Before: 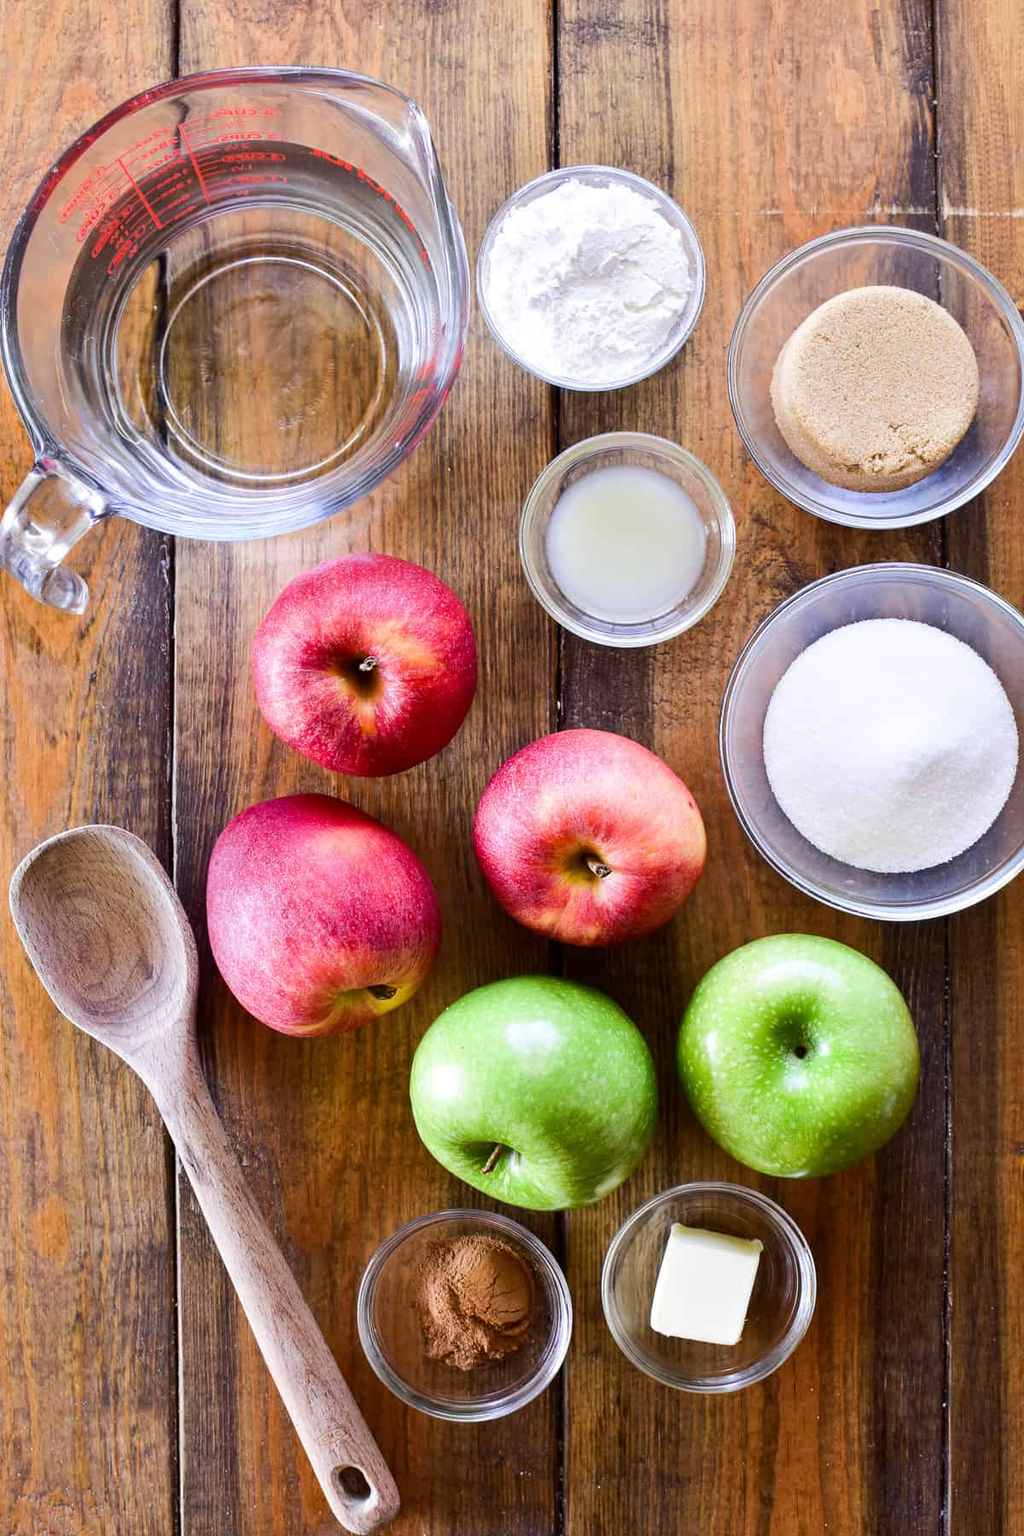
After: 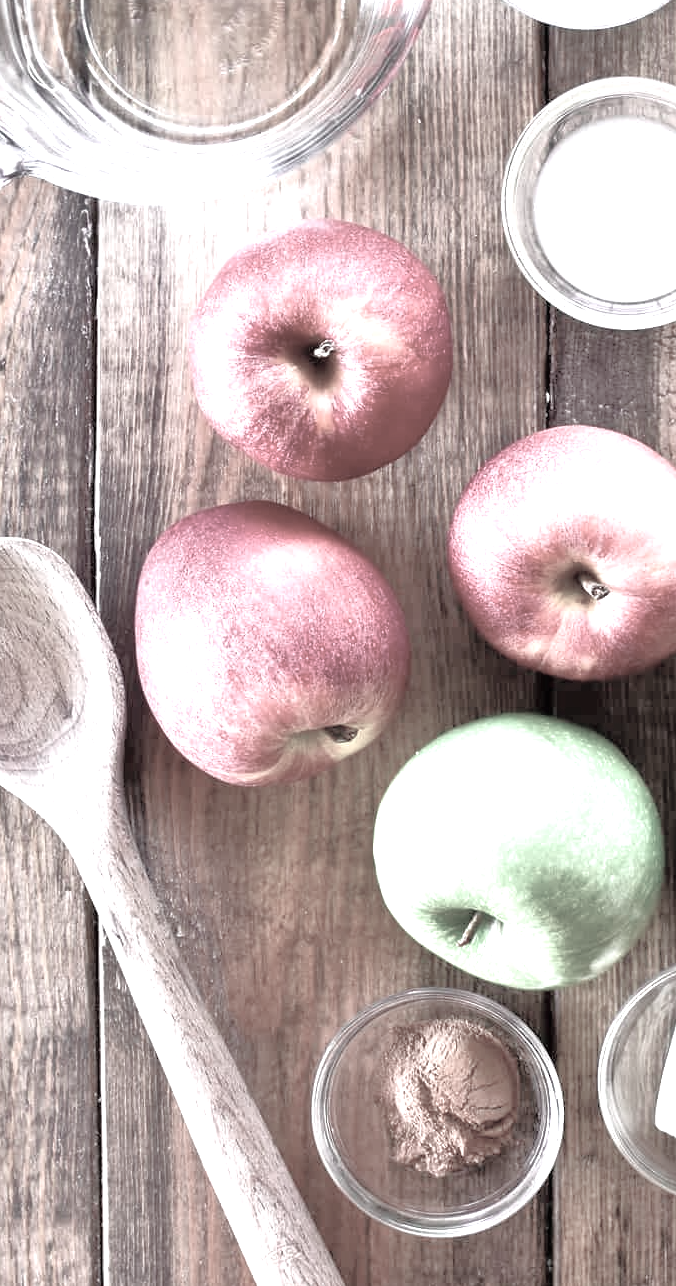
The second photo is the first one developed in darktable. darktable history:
exposure: black level correction 0, exposure 1.1 EV, compensate highlight preservation false
color contrast: green-magenta contrast 0.3, blue-yellow contrast 0.15
tone equalizer: -7 EV 0.15 EV, -6 EV 0.6 EV, -5 EV 1.15 EV, -4 EV 1.33 EV, -3 EV 1.15 EV, -2 EV 0.6 EV, -1 EV 0.15 EV, mask exposure compensation -0.5 EV
crop: left 8.966%, top 23.852%, right 34.699%, bottom 4.703%
